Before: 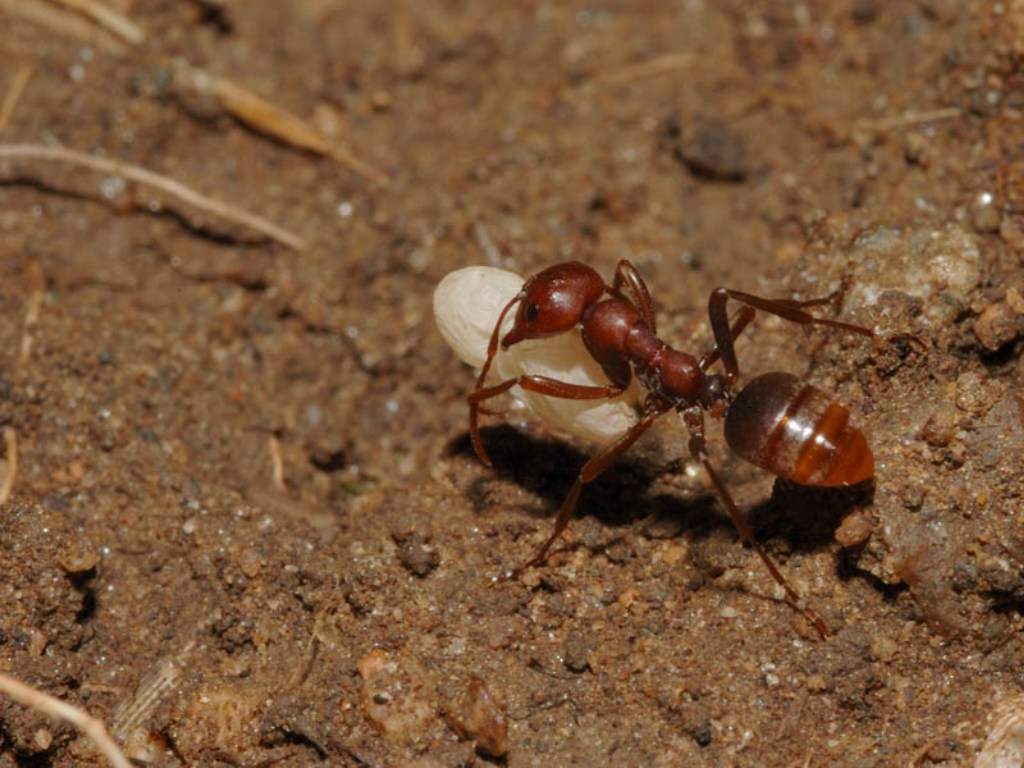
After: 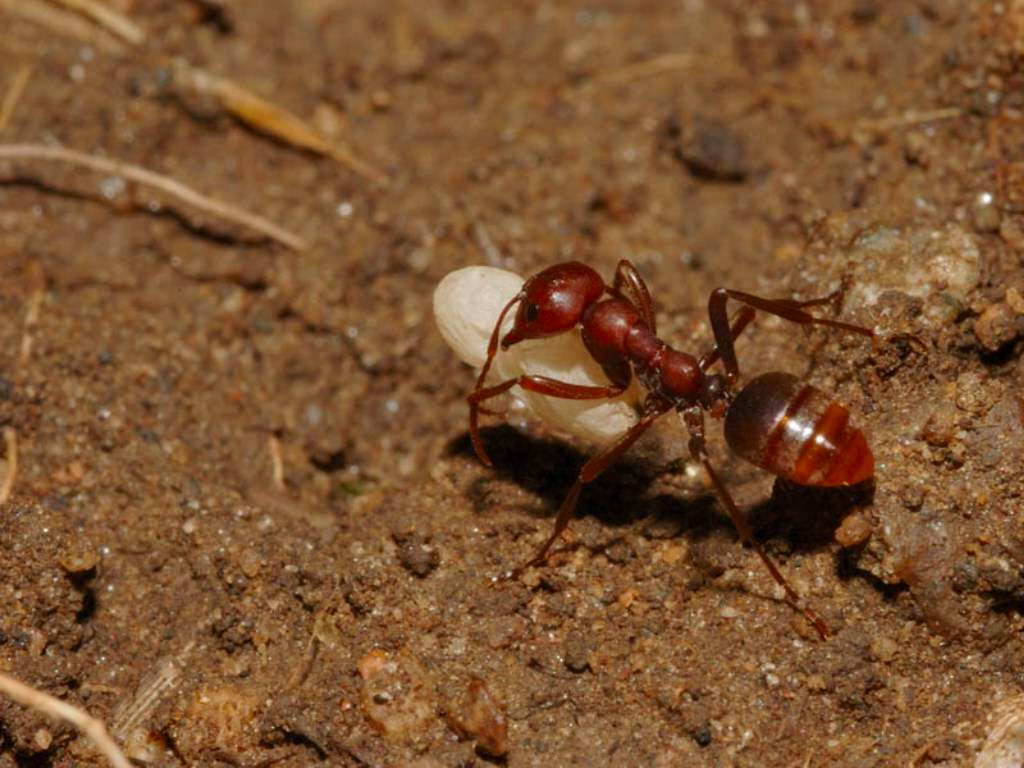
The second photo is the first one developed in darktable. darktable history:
contrast brightness saturation: contrast 0.083, saturation 0.204
